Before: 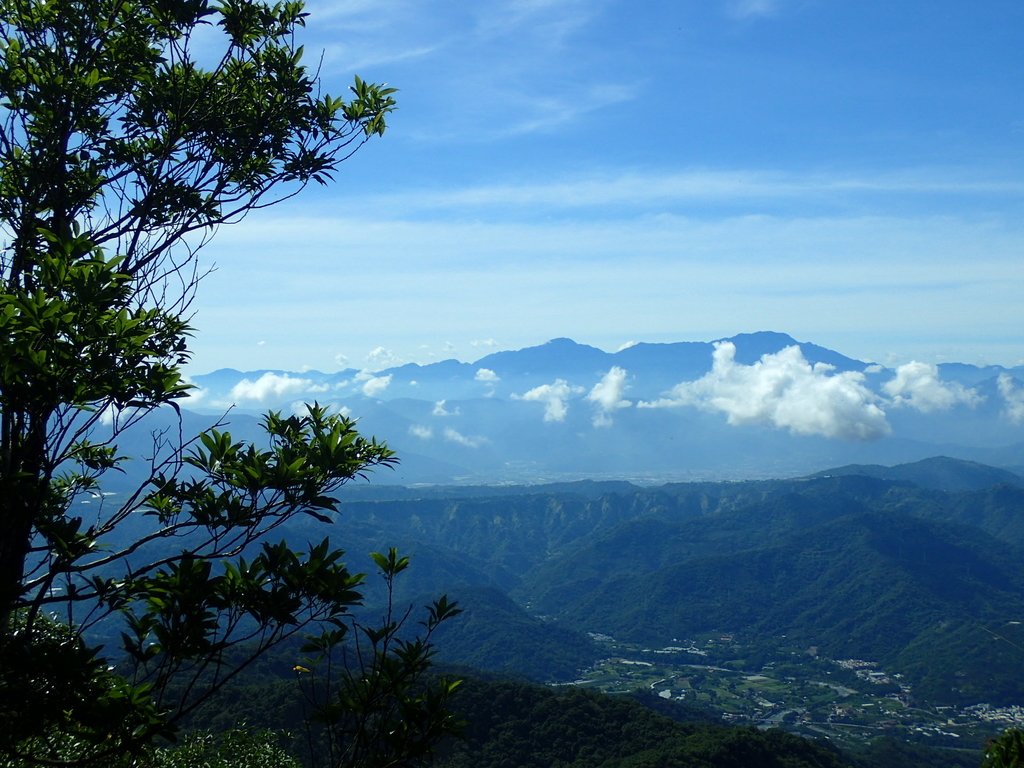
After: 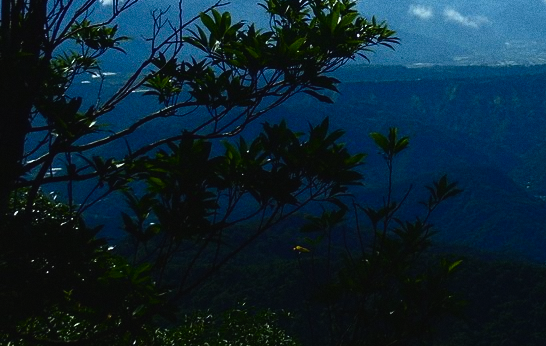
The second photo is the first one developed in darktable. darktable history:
crop and rotate: top 54.778%, right 46.61%, bottom 0.159%
base curve: curves: ch0 [(0, 0) (0.257, 0.25) (0.482, 0.586) (0.757, 0.871) (1, 1)]
grain: coarseness 0.09 ISO
contrast brightness saturation: contrast 0.21, brightness -0.11, saturation 0.21
exposure: black level correction -0.015, exposure -0.5 EV, compensate highlight preservation false
color balance rgb: perceptual saturation grading › global saturation 3.7%, global vibrance 5.56%, contrast 3.24%
